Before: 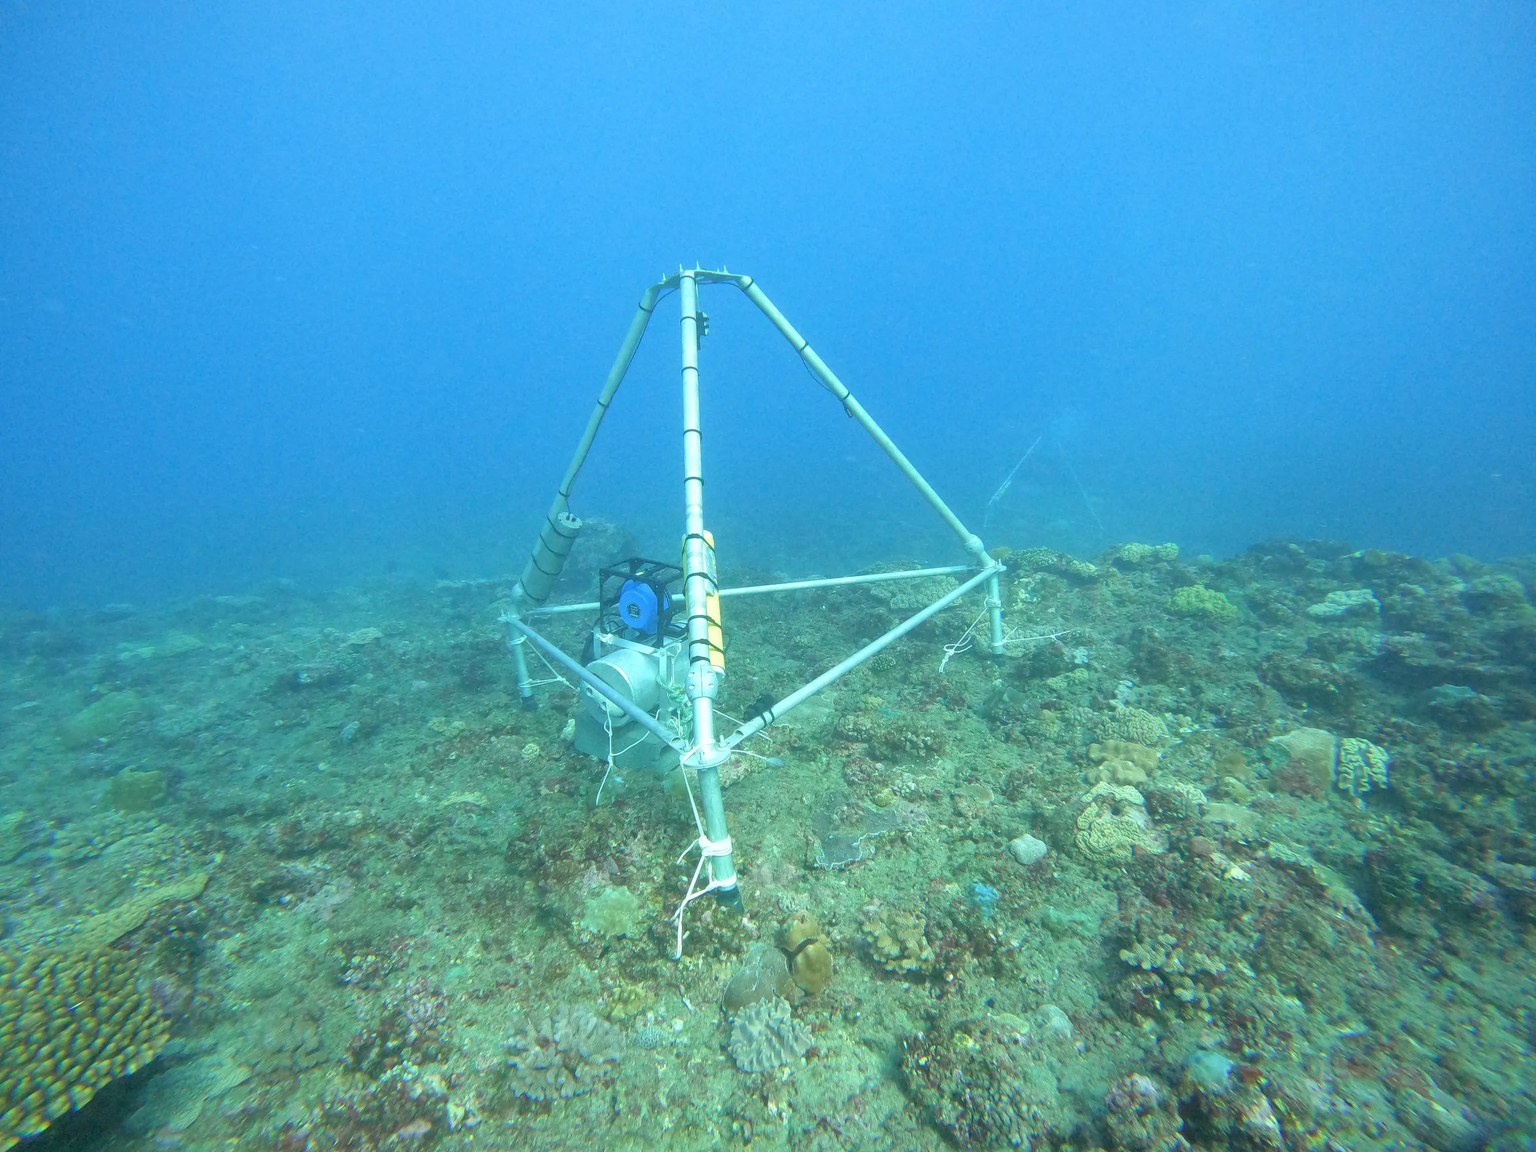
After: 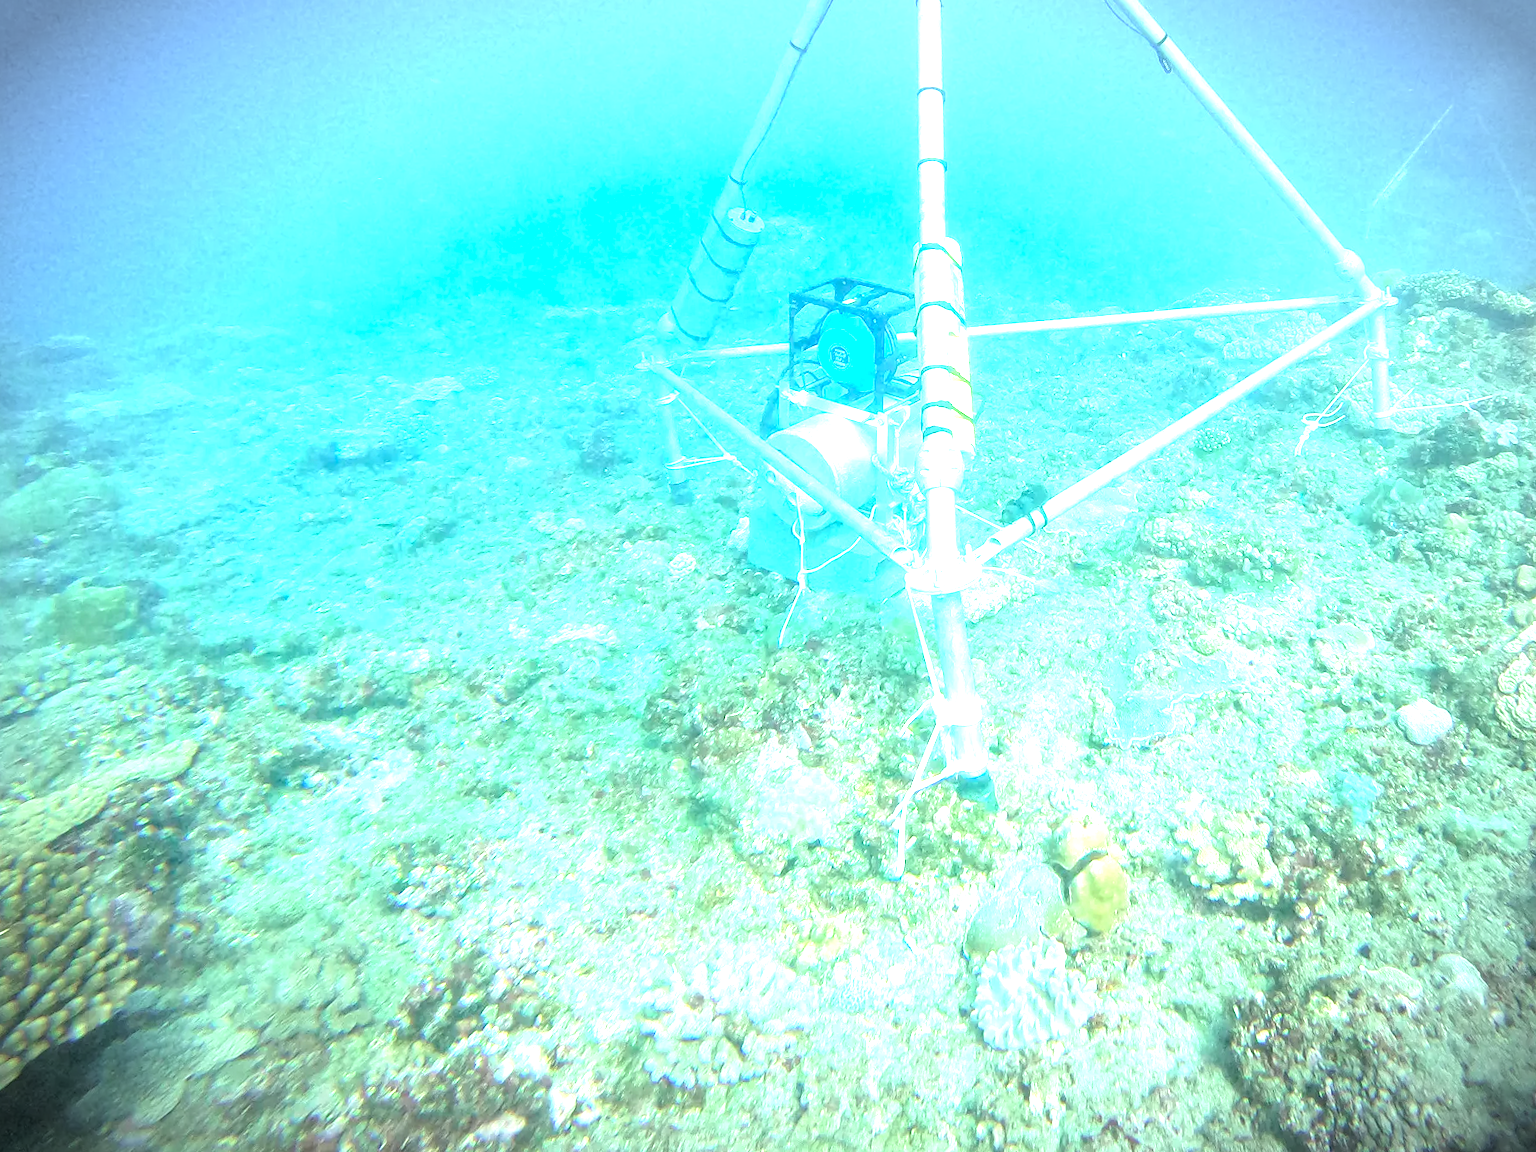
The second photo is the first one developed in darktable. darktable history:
vignetting: fall-off start 67.5%, fall-off radius 67.23%, brightness -0.813, automatic ratio true
levels: levels [0, 0.281, 0.562]
crop and rotate: angle -0.82°, left 3.85%, top 31.828%, right 27.992%
